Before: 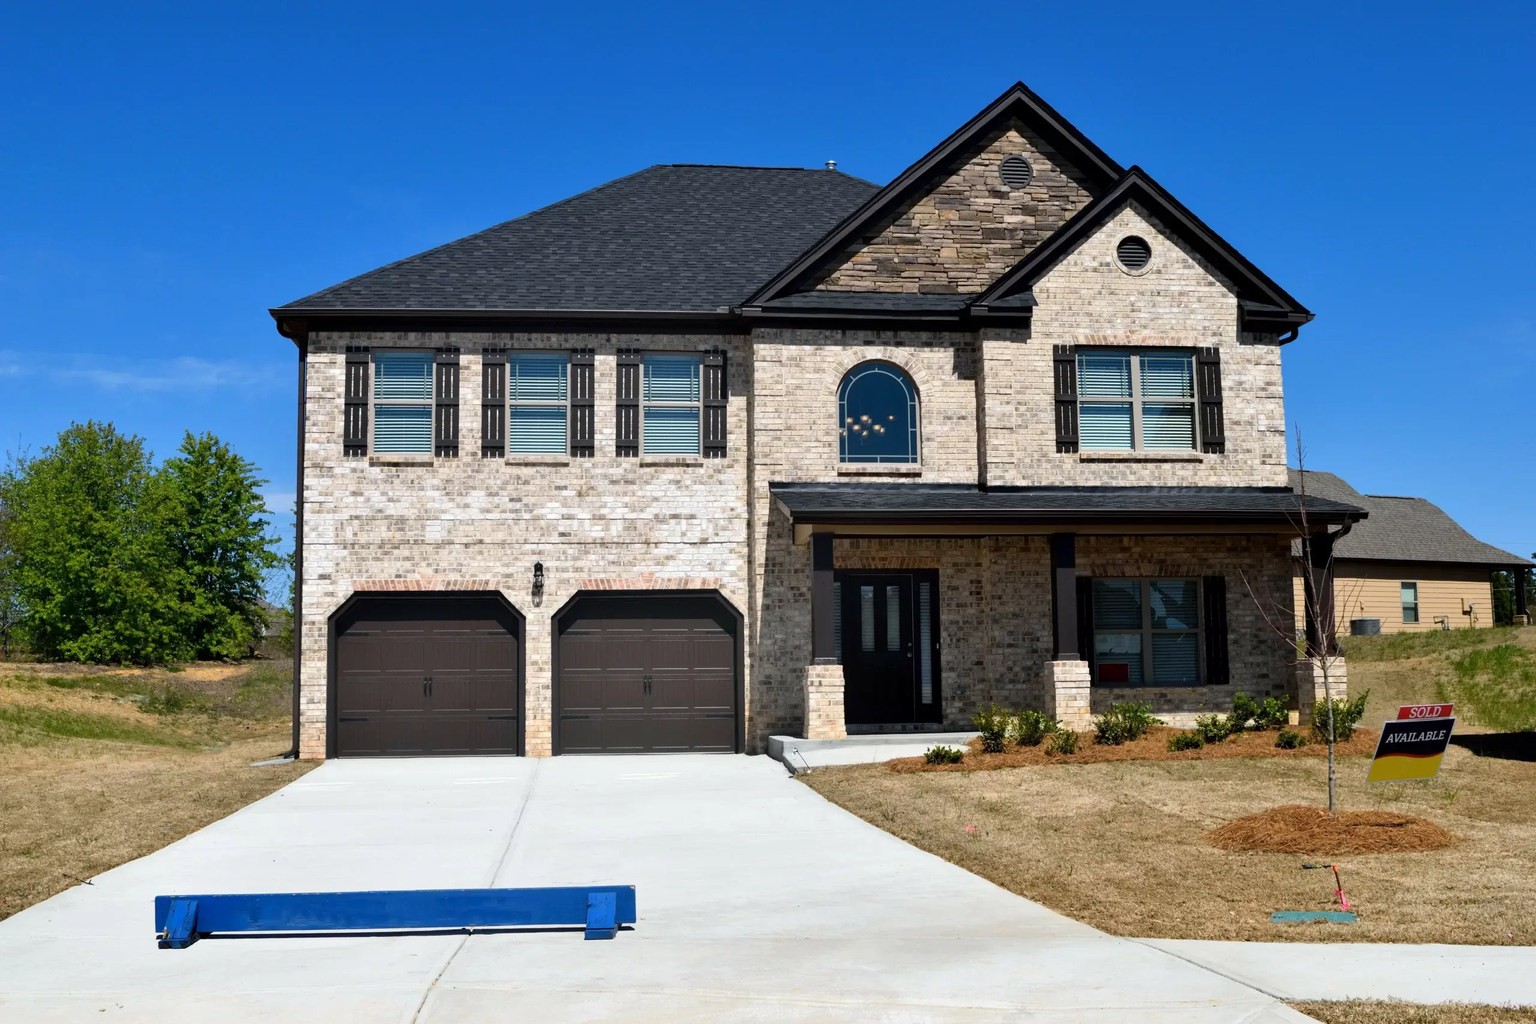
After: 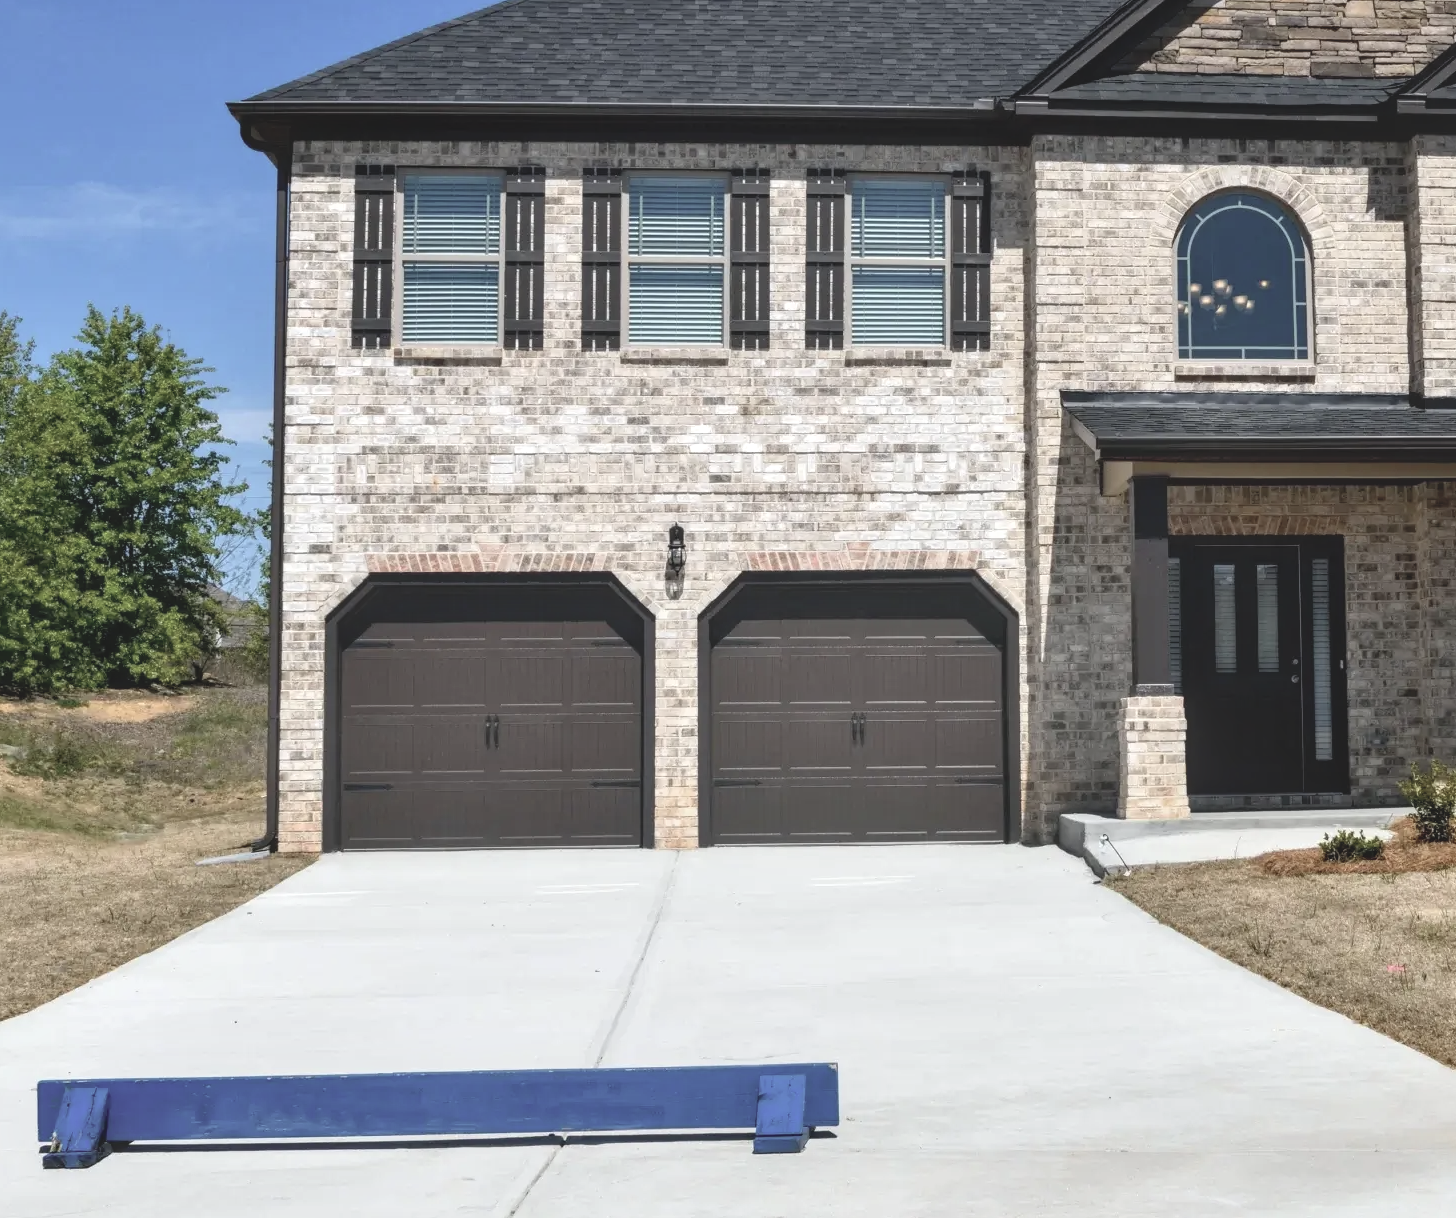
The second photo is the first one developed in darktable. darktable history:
contrast brightness saturation: contrast -0.243, saturation -0.437
crop: left 8.666%, top 24.171%, right 34.453%, bottom 4.418%
local contrast: on, module defaults
levels: mode automatic, levels [0, 0.492, 0.984]
